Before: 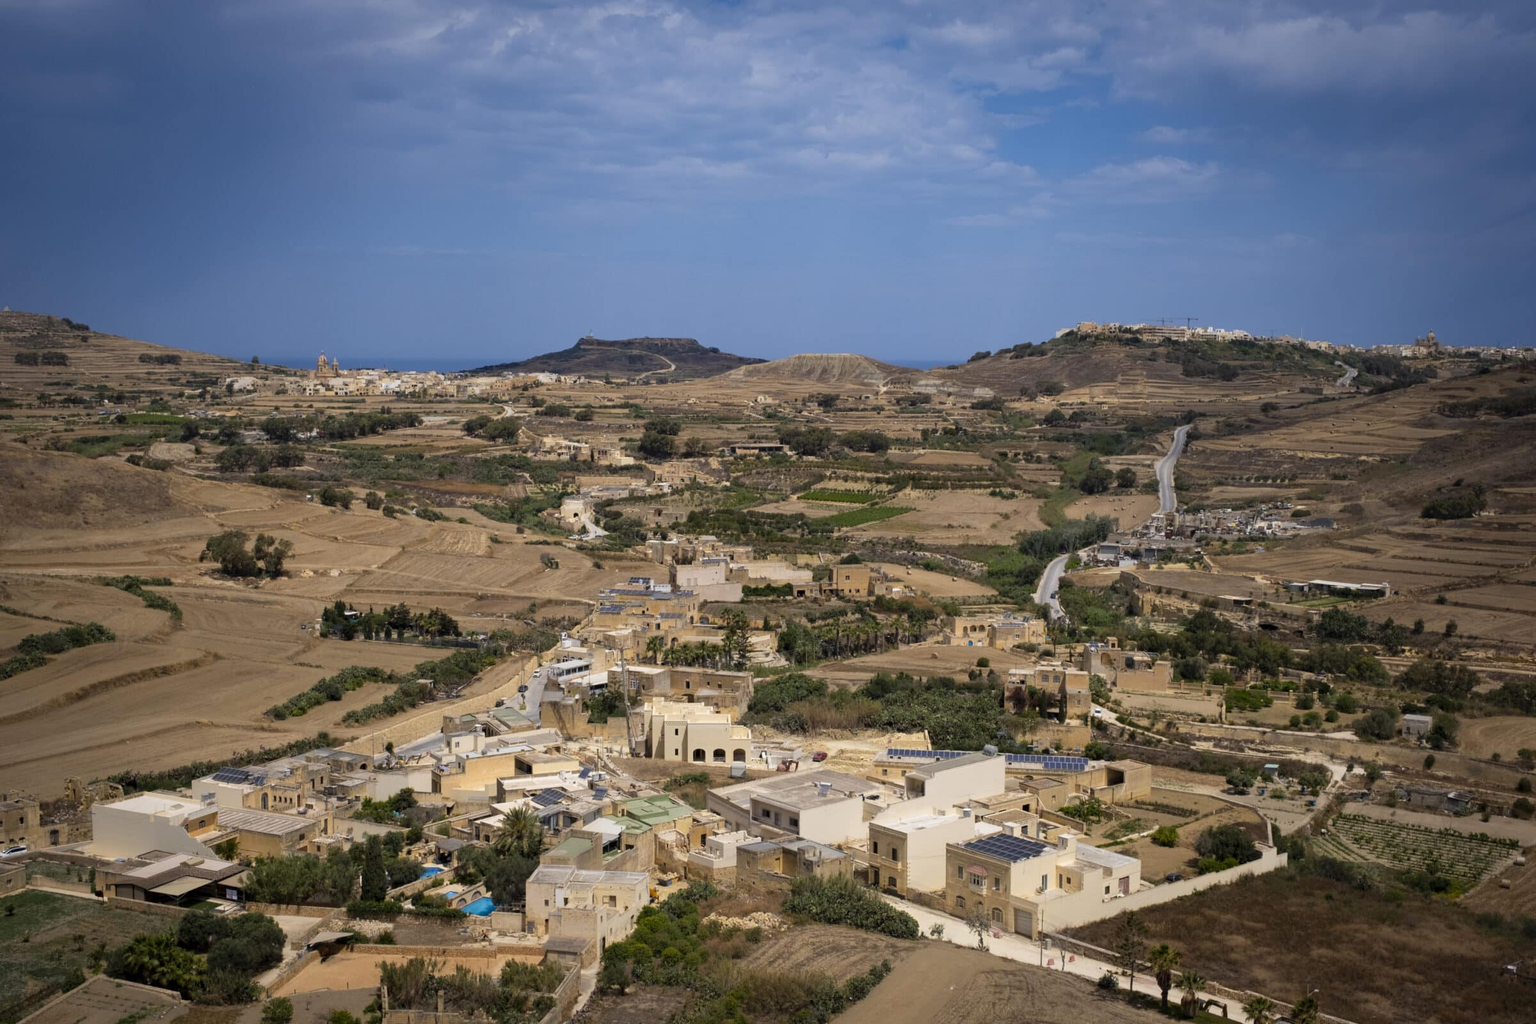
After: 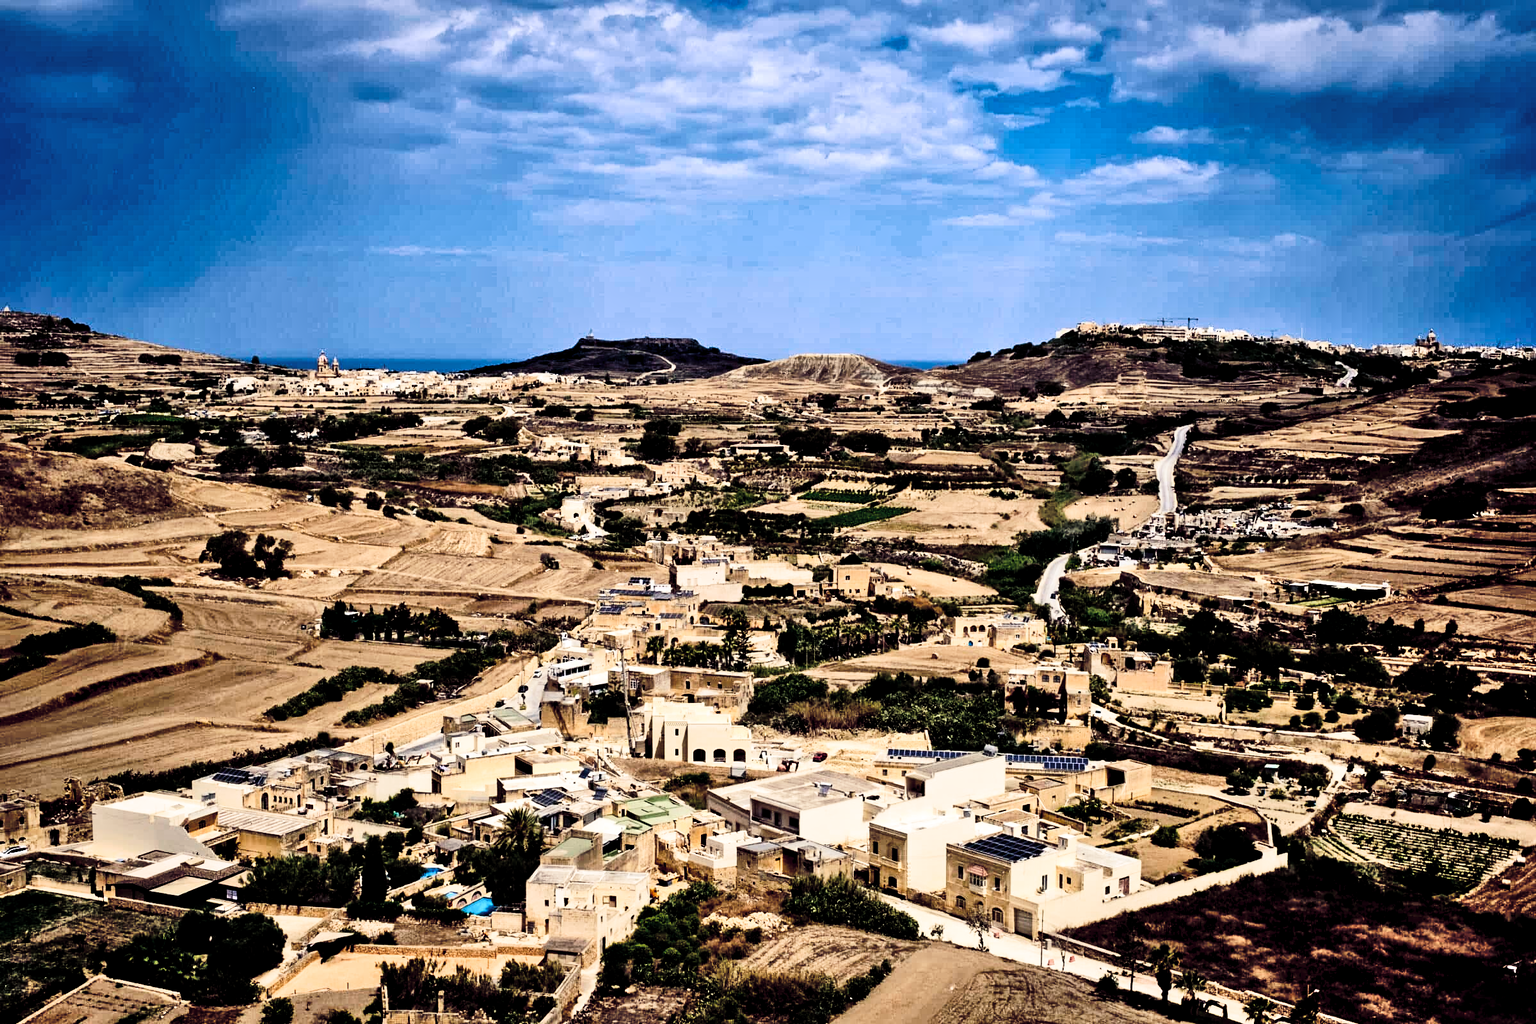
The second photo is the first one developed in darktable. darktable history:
color correction: saturation 0.85
tone curve: curves: ch0 [(0, 0) (0.07, 0.057) (0.15, 0.177) (0.352, 0.445) (0.59, 0.703) (0.857, 0.908) (1, 1)], color space Lab, linked channels
color balance: lift [0.97, 1, 1, 1], gamma [1.03, 1, 1, 1]
split-toning: shadows › hue 255.6°, shadows › saturation 0.66, highlights › hue 43.2°, highlights › saturation 0.68, balance -50.1 | blend: blend mode lighten, opacity 100%; mask: uniform (no mask)
base curve: curves: ch0 [(0, 0) (0.026, 0.03) (0.109, 0.232) (0.351, 0.748) (0.669, 0.968) (1, 1)]
global tonemap: drago (1, 100), detail 1
shadows and highlights: highlights color adjustment 0%, soften with gaussian
exposure: exposure -2.002 EV
contrast equalizer: y [[0.511, 0.558, 0.631, 0.632, 0.559, 0.512], [0.5 ×6], [0.507, 0.559, 0.627, 0.644, 0.647, 0.647], [0 ×6], [0 ×6]] | blend: blend mode average, opacity 100%; mask: uniform (no mask)
highpass: sharpness 9.84%, contrast boost 9.94% | blend: blend mode overlay, opacity 100%; mask: uniform (no mask)
contrast brightness saturation: contrast 0.26, brightness 0.02, saturation 0.87
